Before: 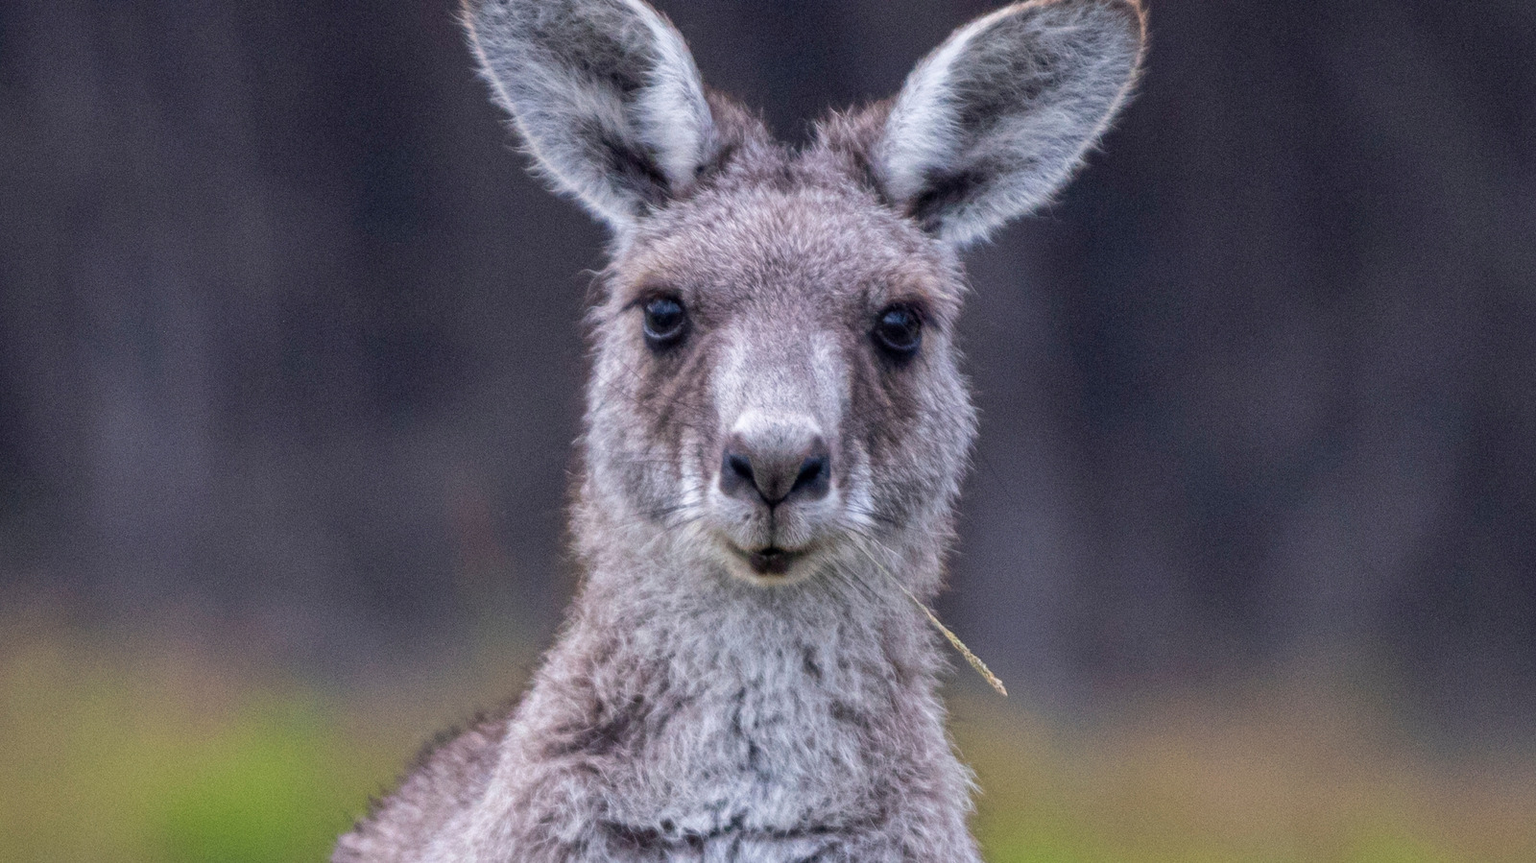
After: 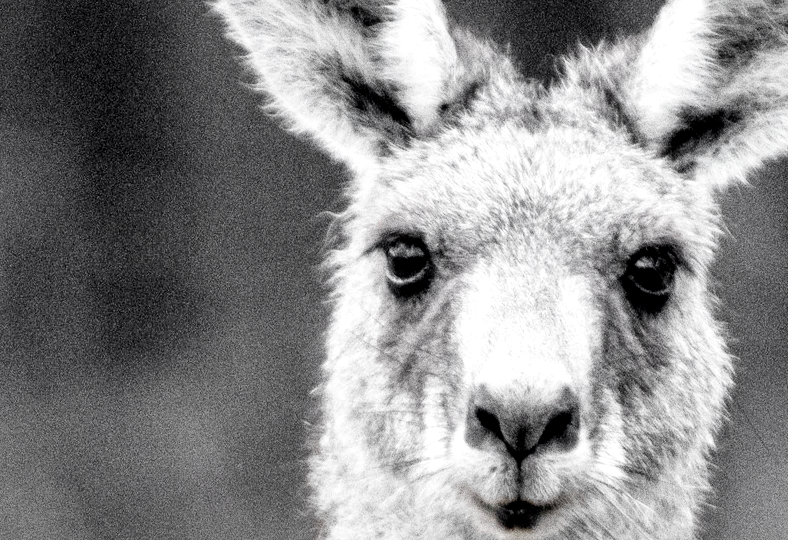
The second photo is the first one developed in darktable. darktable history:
color zones: curves: ch0 [(0, 0.613) (0.01, 0.613) (0.245, 0.448) (0.498, 0.529) (0.642, 0.665) (0.879, 0.777) (0.99, 0.613)]; ch1 [(0, 0.035) (0.121, 0.189) (0.259, 0.197) (0.415, 0.061) (0.589, 0.022) (0.732, 0.022) (0.857, 0.026) (0.991, 0.053)]
crop: left 17.835%, top 7.675%, right 32.881%, bottom 32.213%
exposure: black level correction 0.011, compensate highlight preservation false
base curve: curves: ch0 [(0, 0) (0.008, 0.007) (0.022, 0.029) (0.048, 0.089) (0.092, 0.197) (0.191, 0.399) (0.275, 0.534) (0.357, 0.65) (0.477, 0.78) (0.542, 0.833) (0.799, 0.973) (1, 1)], preserve colors none
local contrast: mode bilateral grid, contrast 20, coarseness 50, detail 120%, midtone range 0.2
grain: coarseness 0.09 ISO, strength 40%
